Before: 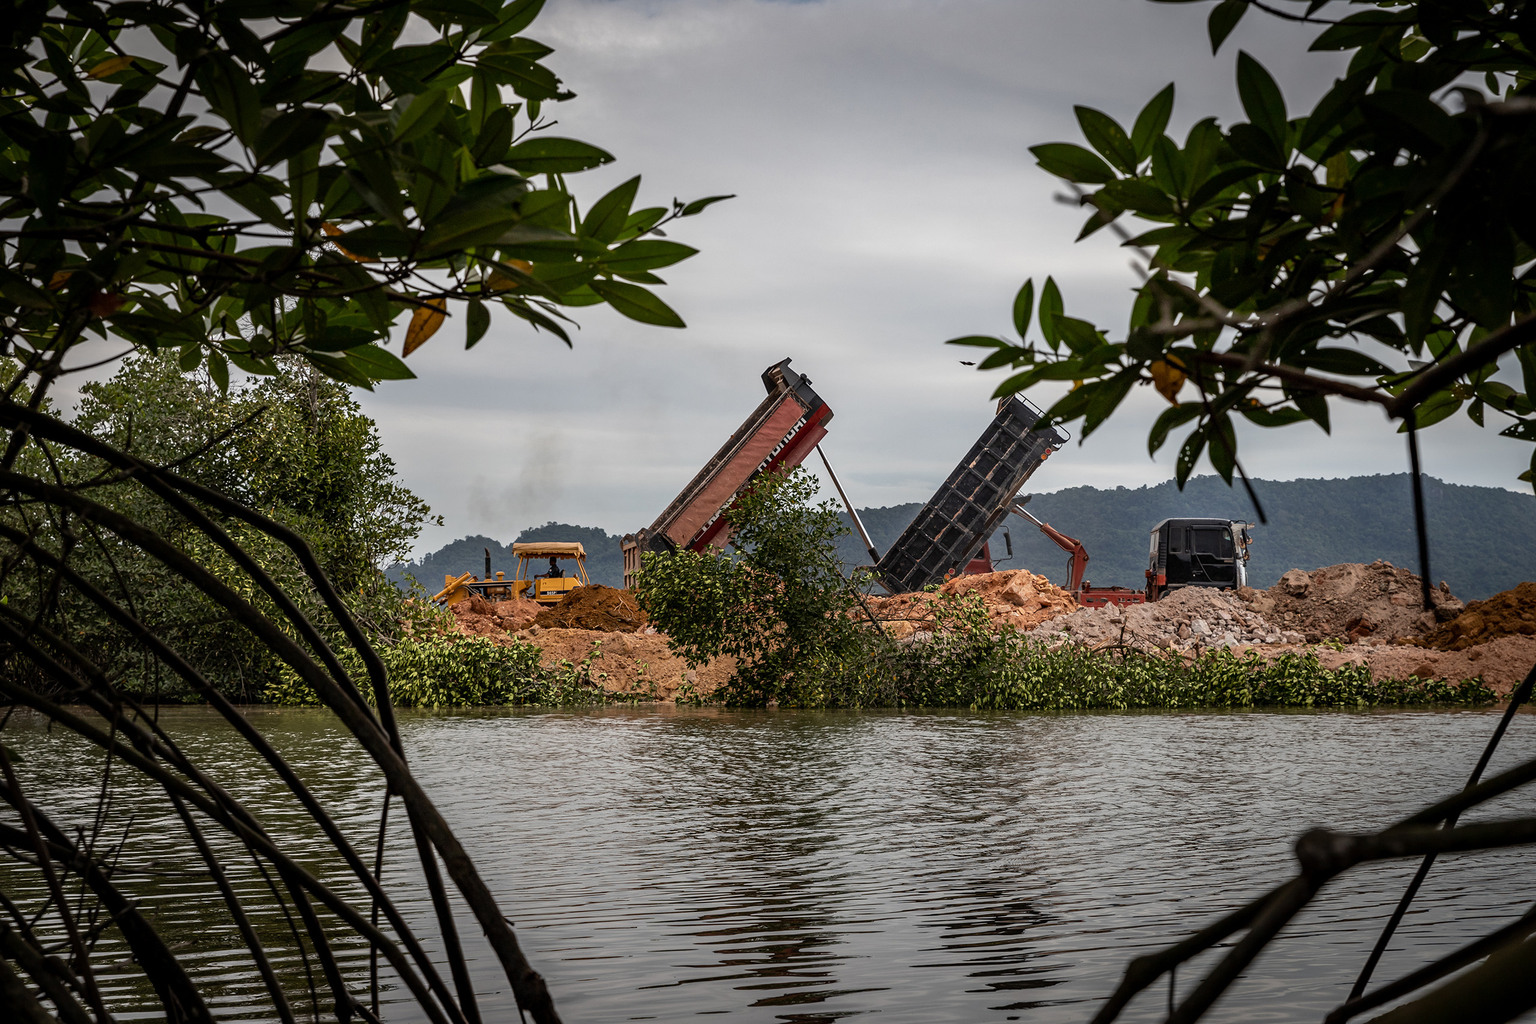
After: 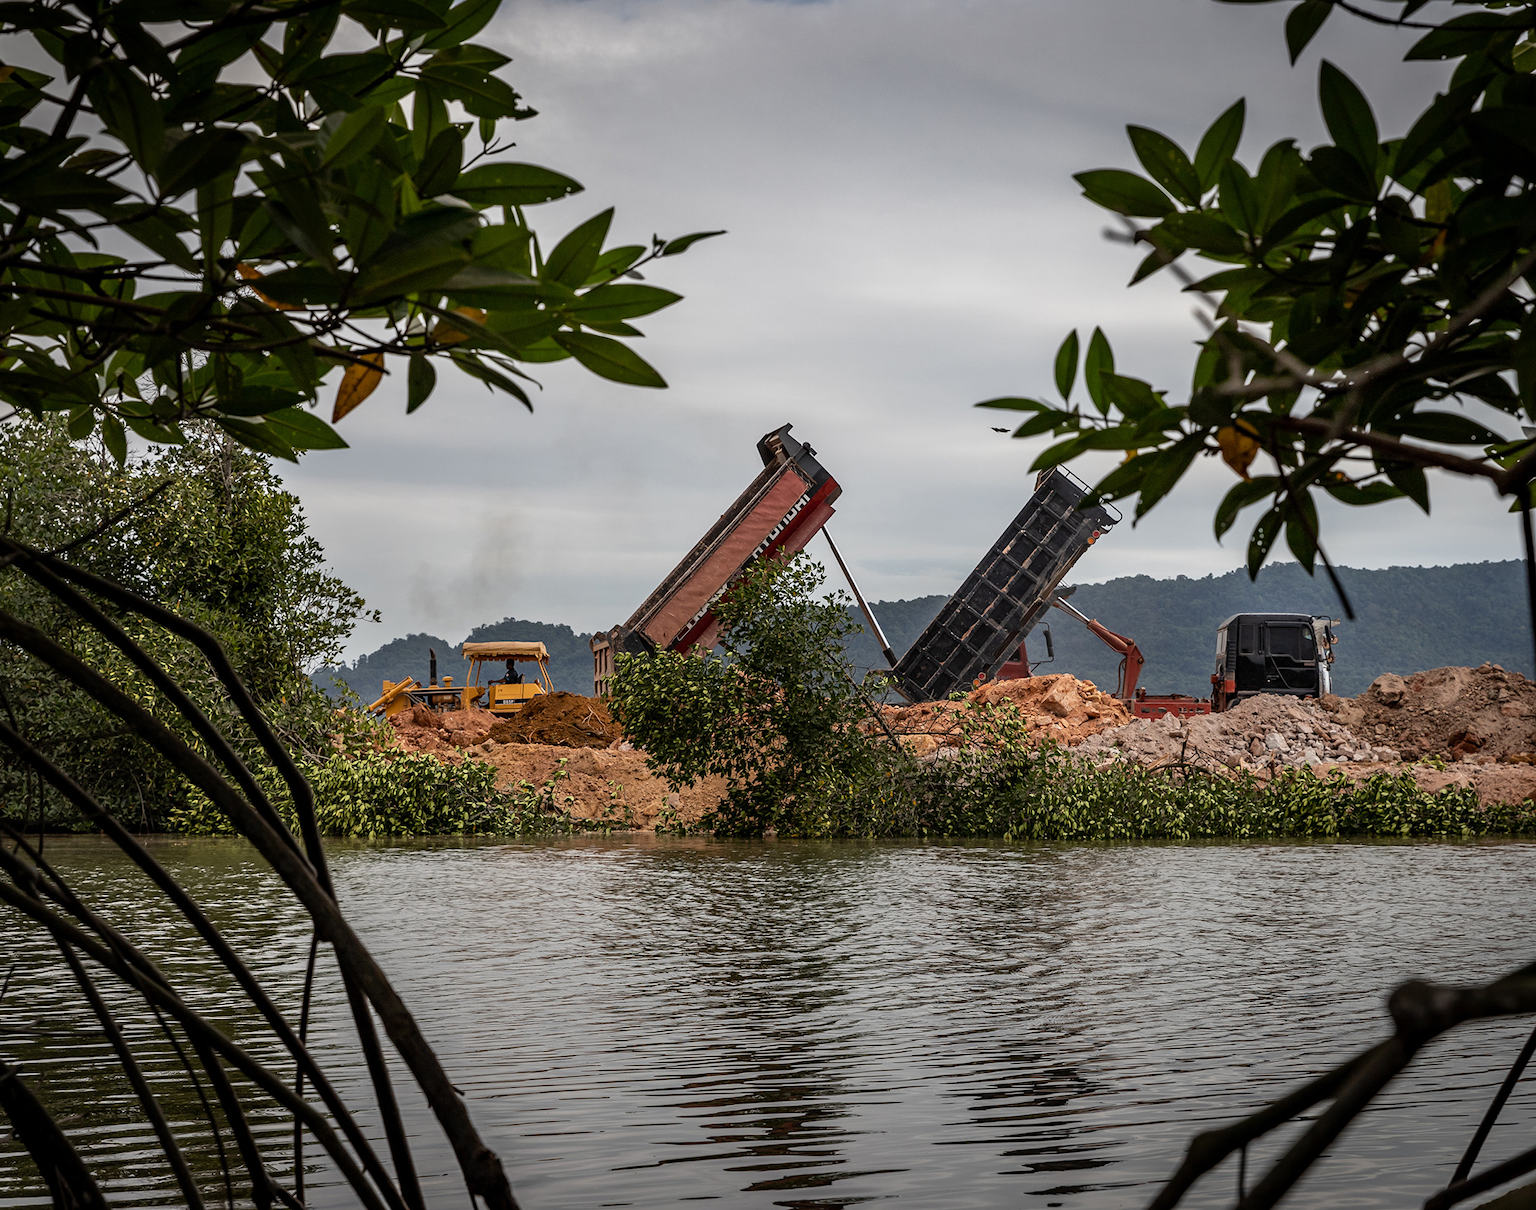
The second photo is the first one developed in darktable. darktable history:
crop: left 7.967%, right 7.498%
